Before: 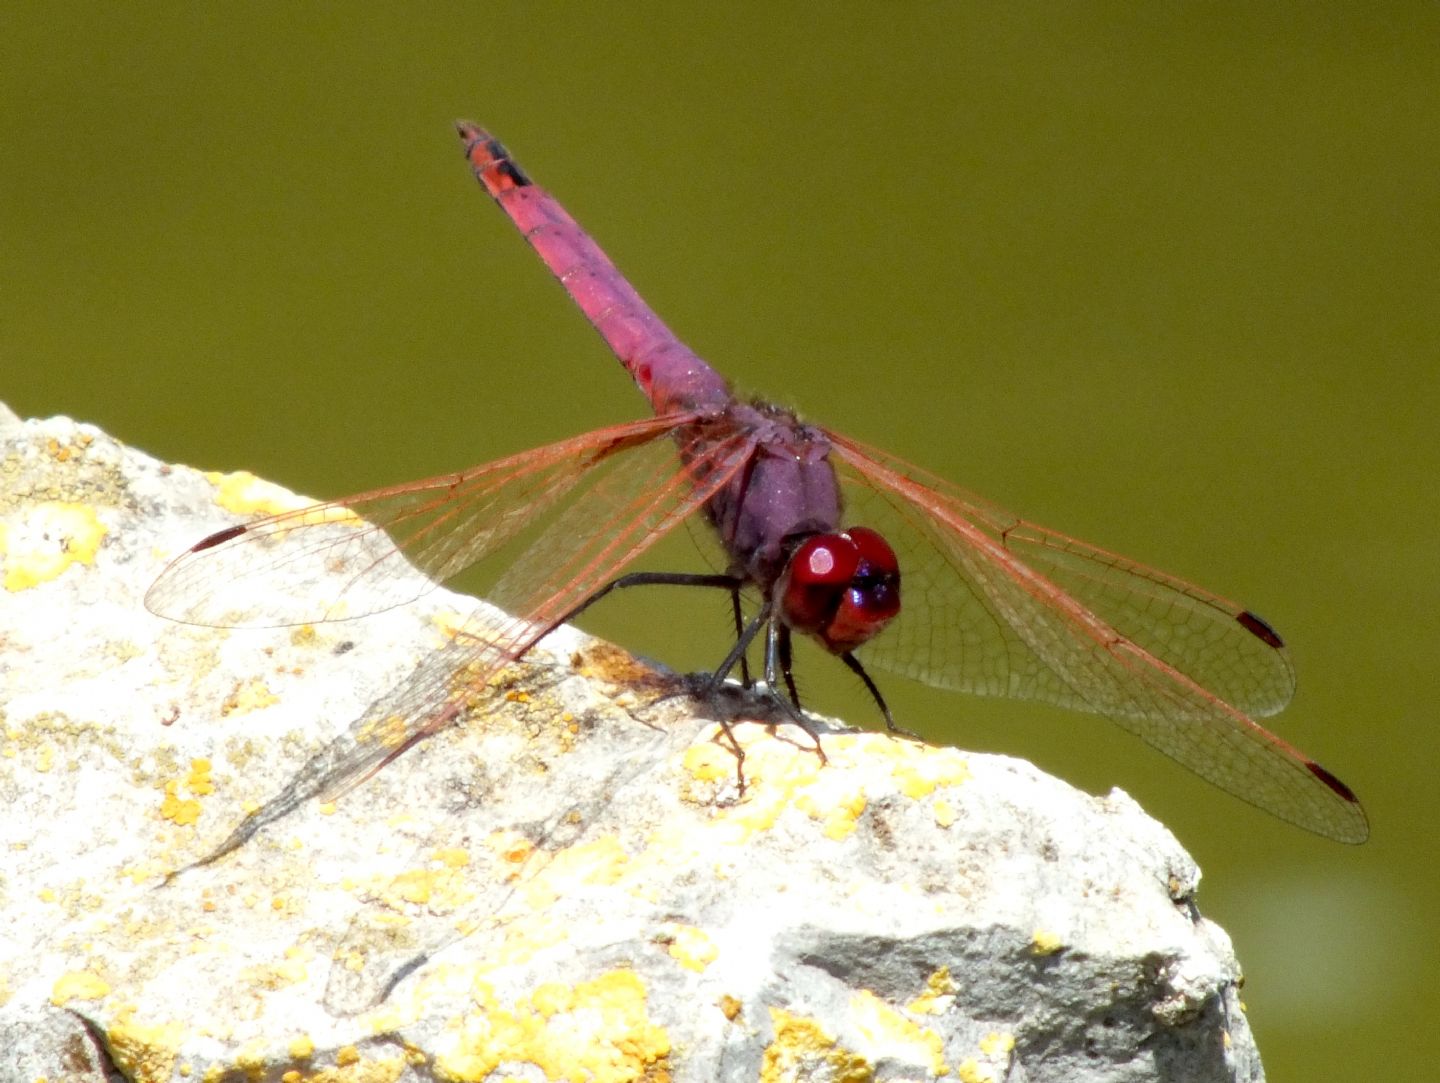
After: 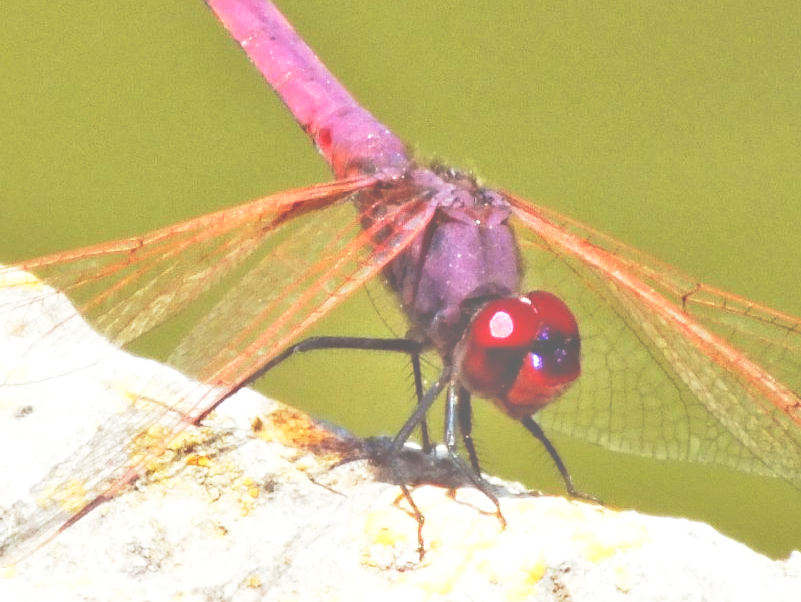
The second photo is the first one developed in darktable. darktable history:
tone equalizer: -7 EV 0.155 EV, -6 EV 0.592 EV, -5 EV 1.17 EV, -4 EV 1.34 EV, -3 EV 1.17 EV, -2 EV 0.6 EV, -1 EV 0.151 EV
exposure: black level correction -0.04, exposure 0.063 EV, compensate exposure bias true, compensate highlight preservation false
crop and rotate: left 22.261%, top 21.883%, right 22.07%, bottom 22.525%
base curve: curves: ch0 [(0, 0) (0.005, 0.002) (0.193, 0.295) (0.399, 0.664) (0.75, 0.928) (1, 1)], preserve colors none
